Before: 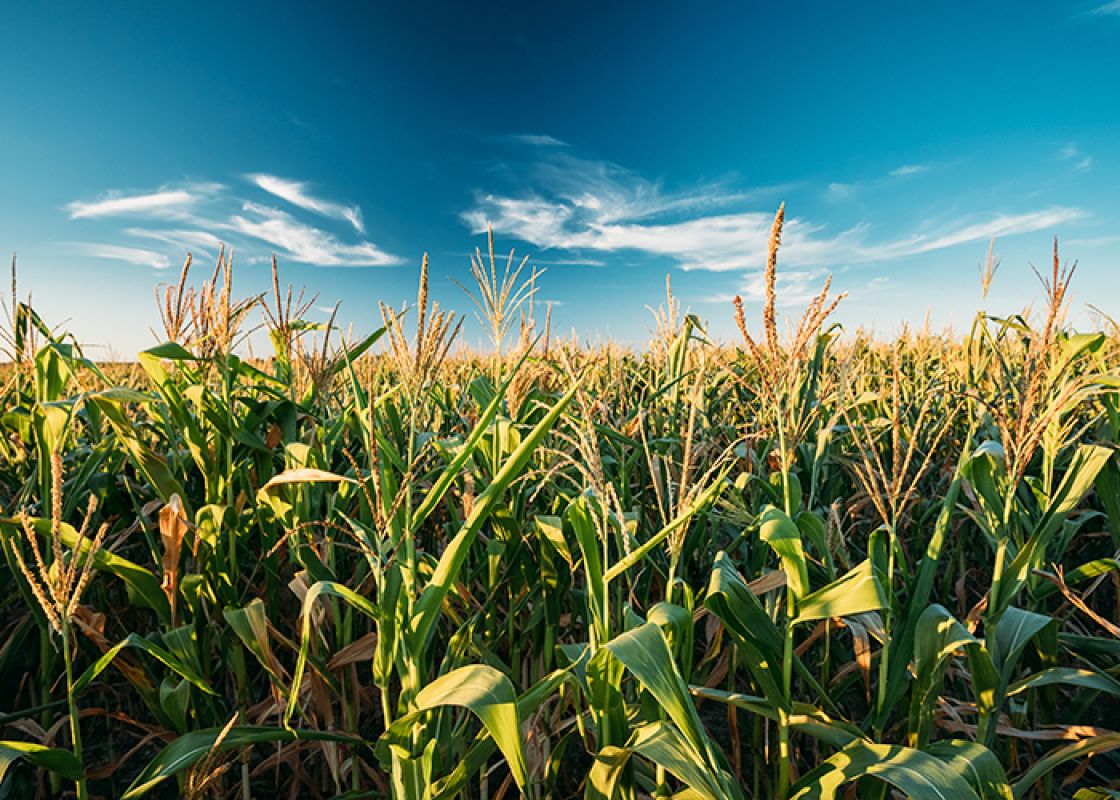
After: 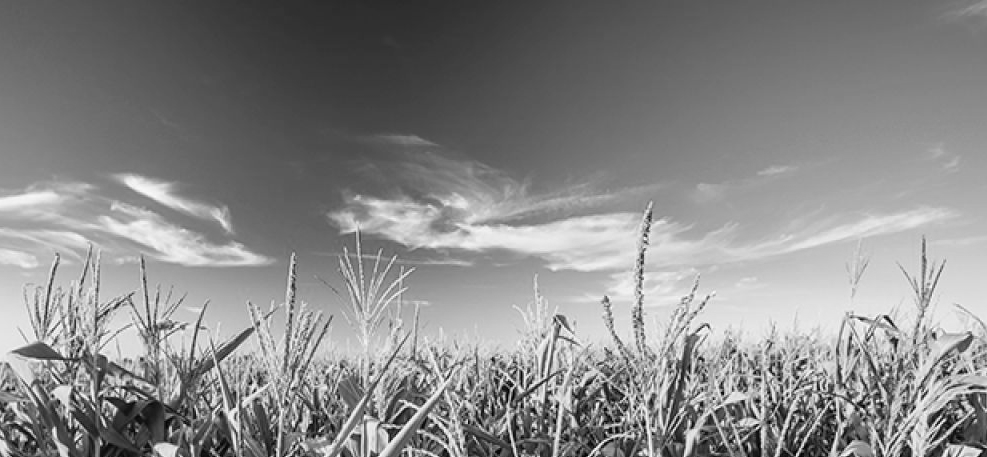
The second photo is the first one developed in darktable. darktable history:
crop and rotate: left 11.812%, bottom 42.776%
monochrome: a 1.94, b -0.638
